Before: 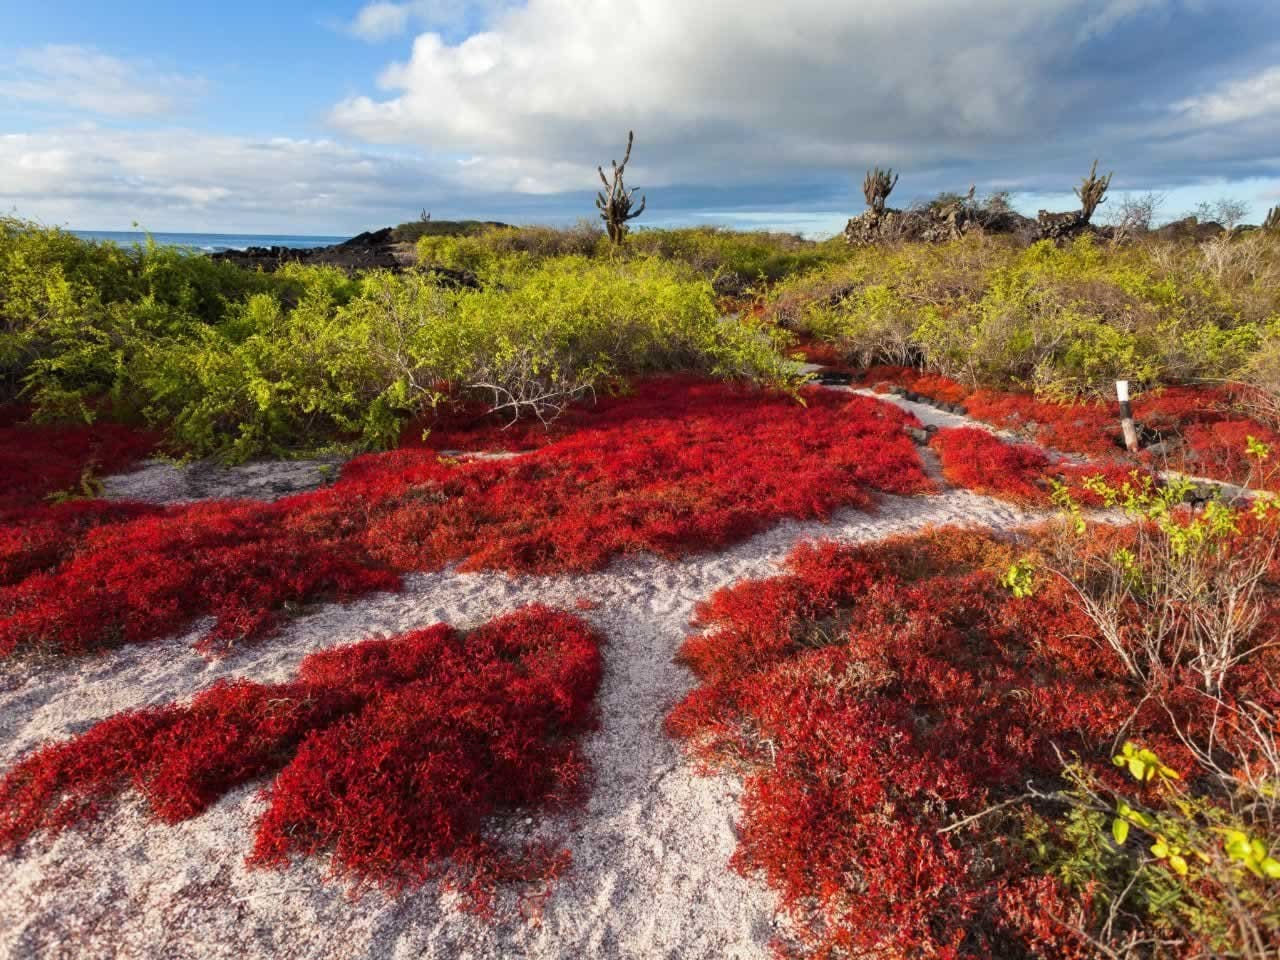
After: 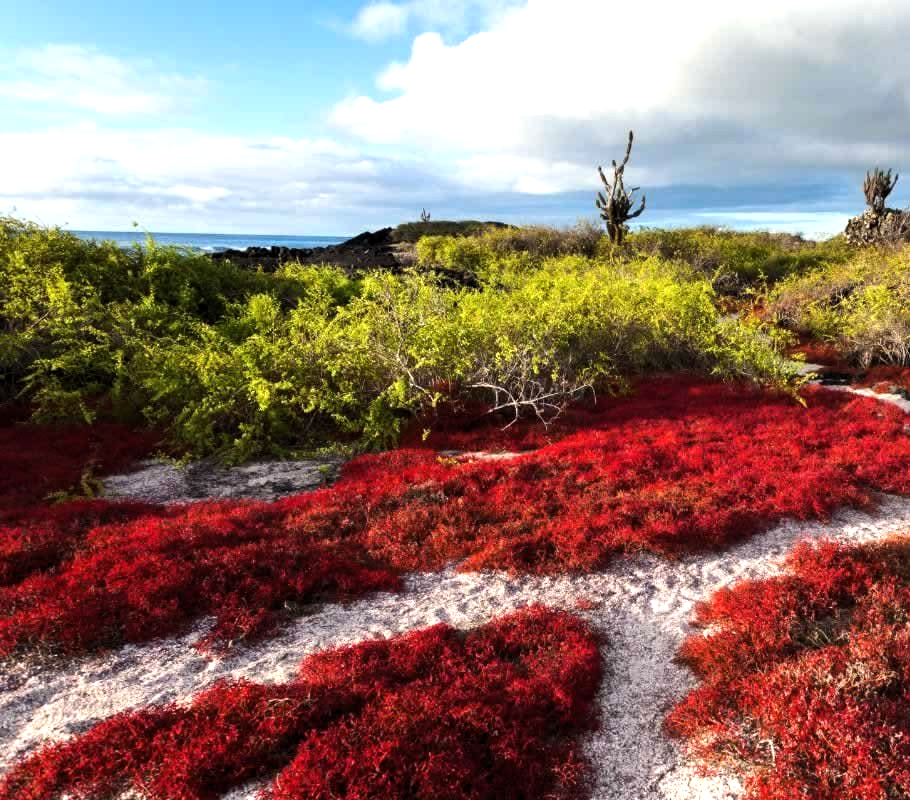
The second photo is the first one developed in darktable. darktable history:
crop: right 28.885%, bottom 16.626%
tone equalizer: -8 EV -0.75 EV, -7 EV -0.7 EV, -6 EV -0.6 EV, -5 EV -0.4 EV, -3 EV 0.4 EV, -2 EV 0.6 EV, -1 EV 0.7 EV, +0 EV 0.75 EV, edges refinement/feathering 500, mask exposure compensation -1.57 EV, preserve details no
levels: levels [0.016, 0.5, 0.996]
